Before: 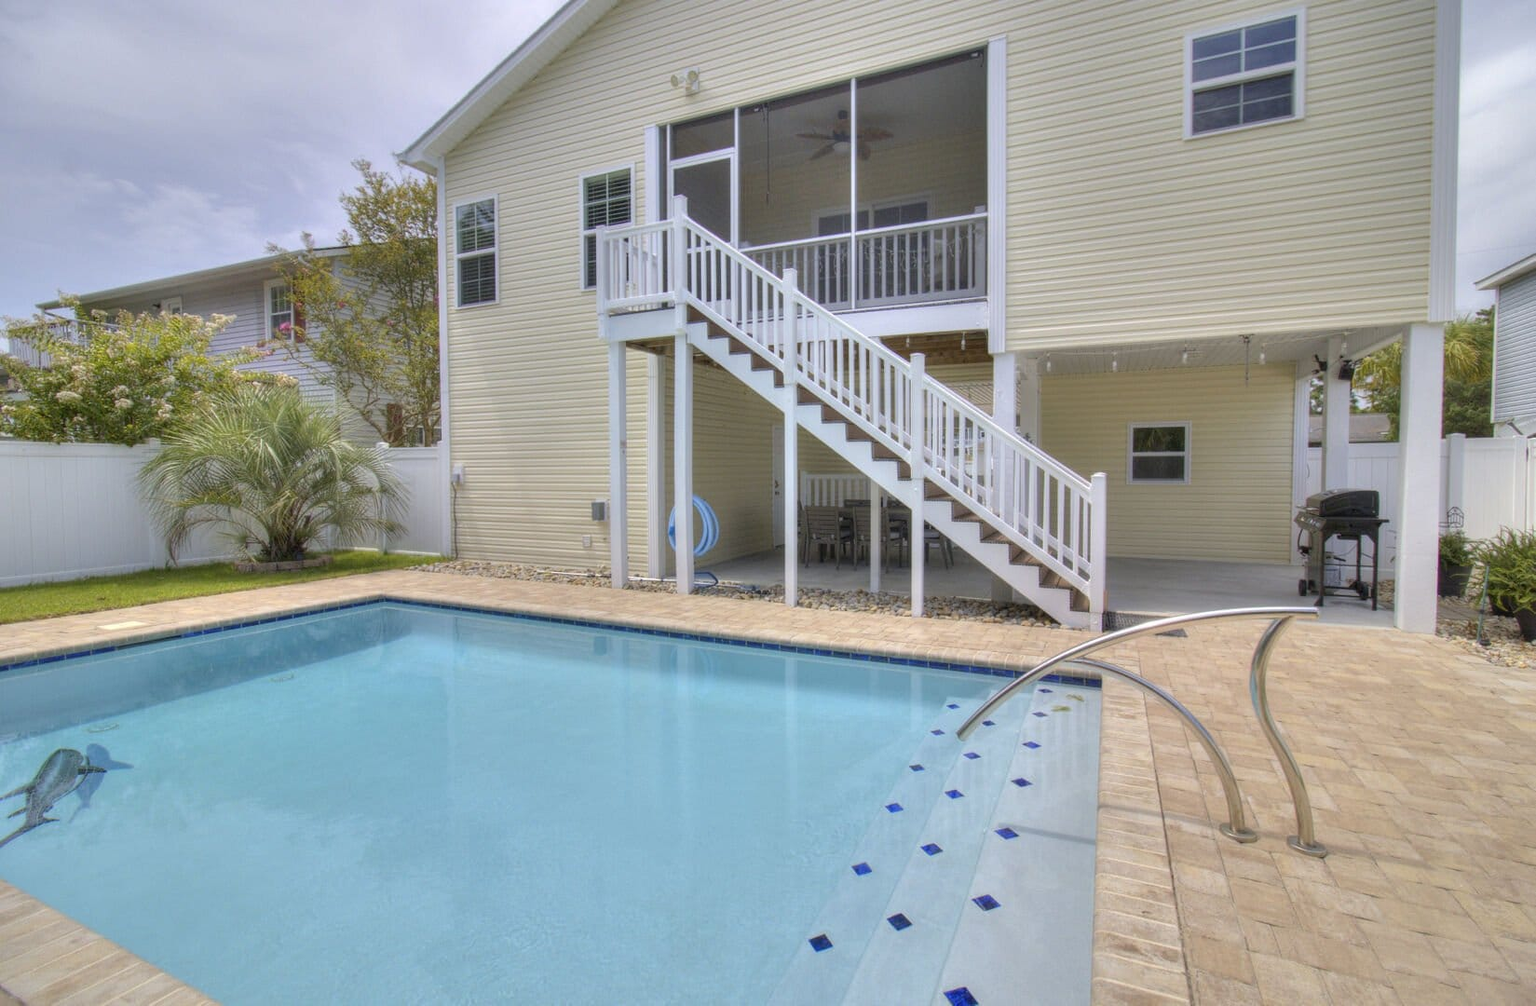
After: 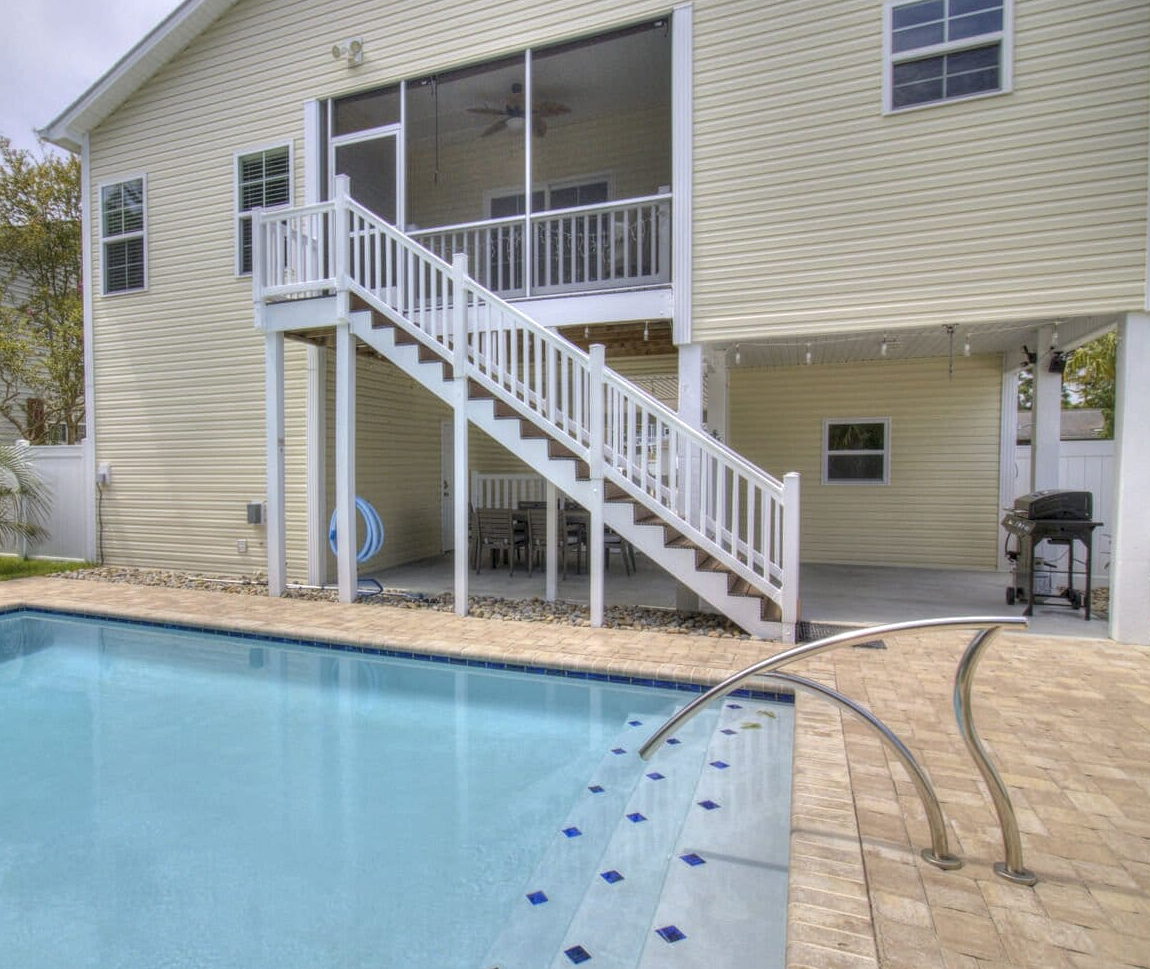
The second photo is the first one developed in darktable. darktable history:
local contrast: highlights 98%, shadows 89%, detail 160%, midtone range 0.2
crop and rotate: left 23.568%, top 3.334%, right 6.654%, bottom 6.901%
